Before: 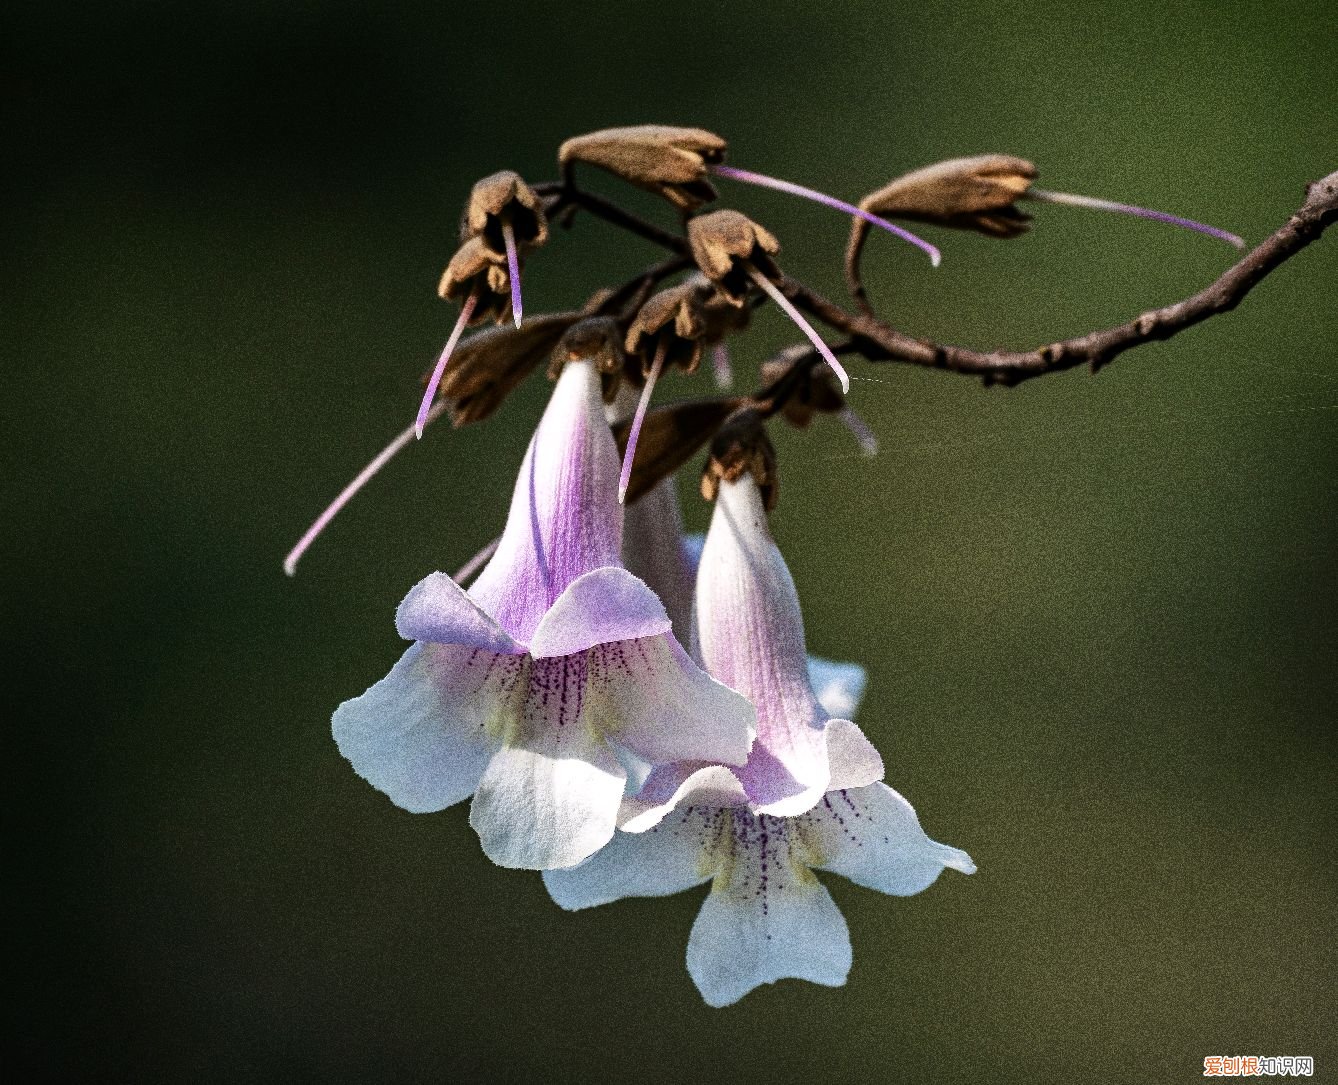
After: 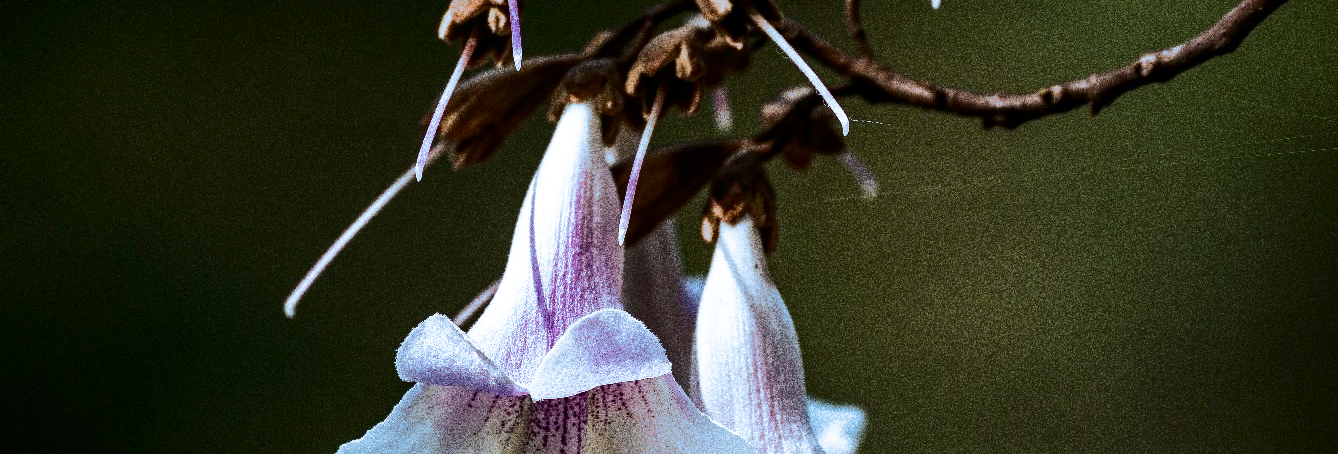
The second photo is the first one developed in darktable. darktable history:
contrast brightness saturation: contrast 0.28
crop and rotate: top 23.84%, bottom 34.294%
split-toning: shadows › hue 351.18°, shadows › saturation 0.86, highlights › hue 218.82°, highlights › saturation 0.73, balance -19.167
